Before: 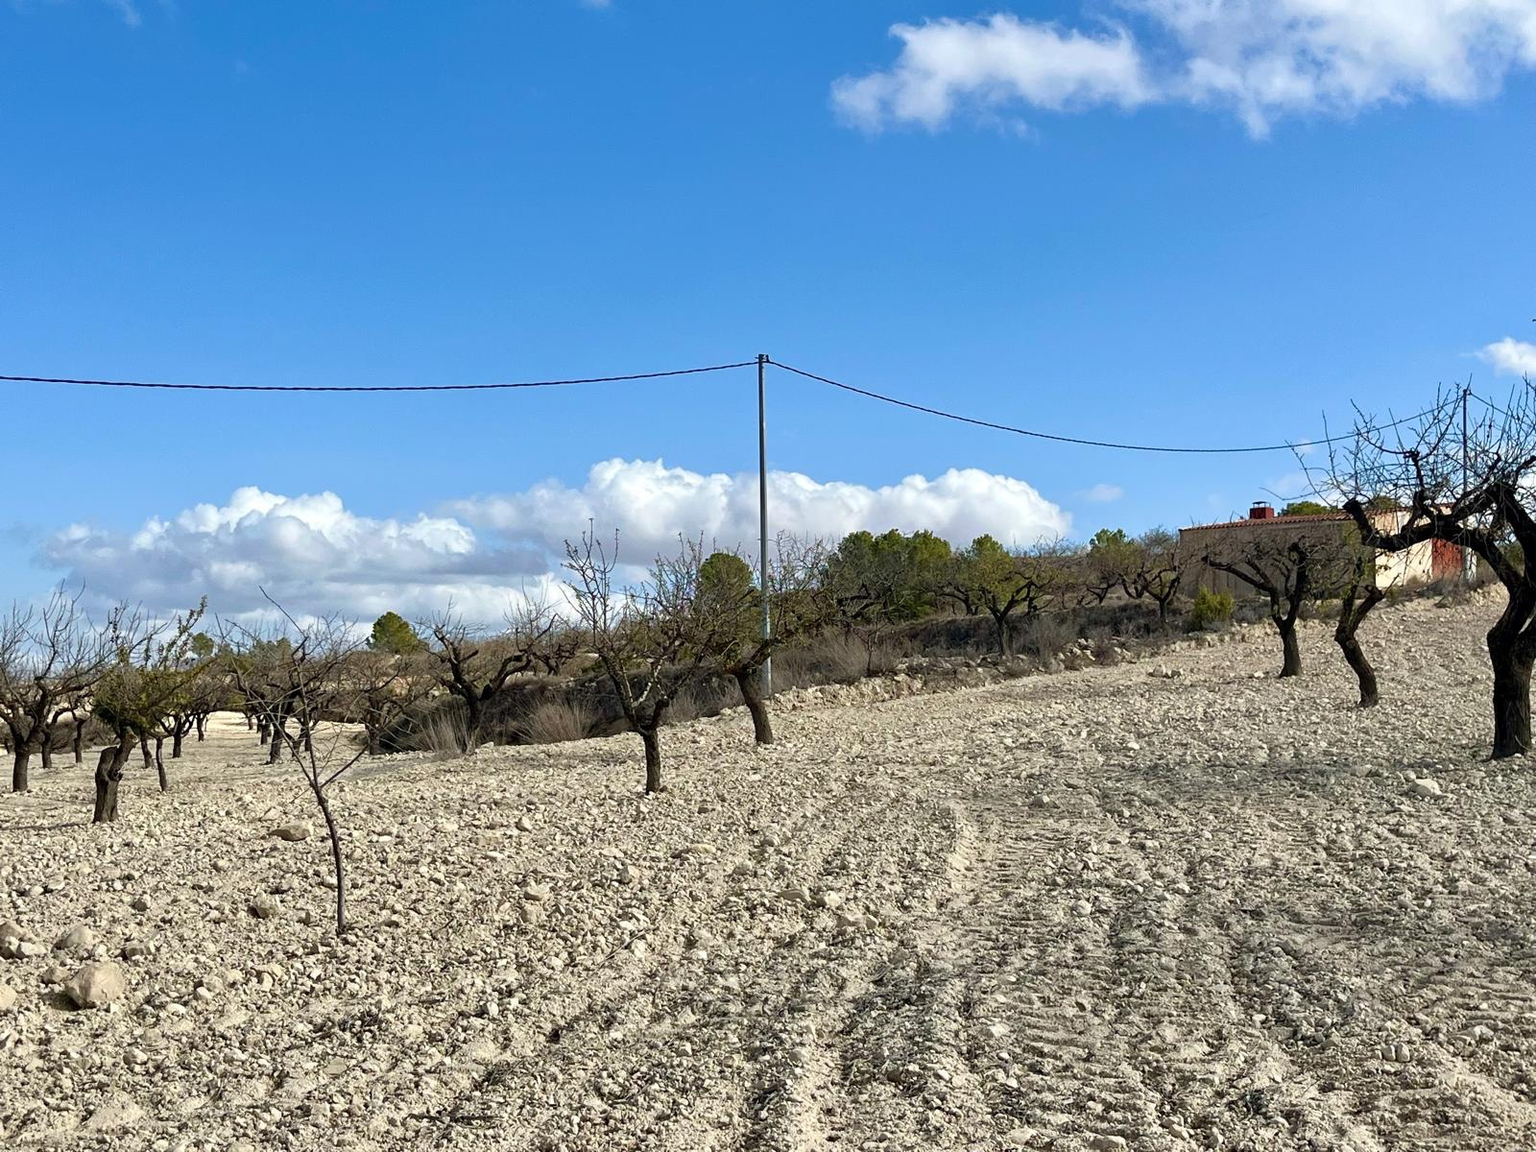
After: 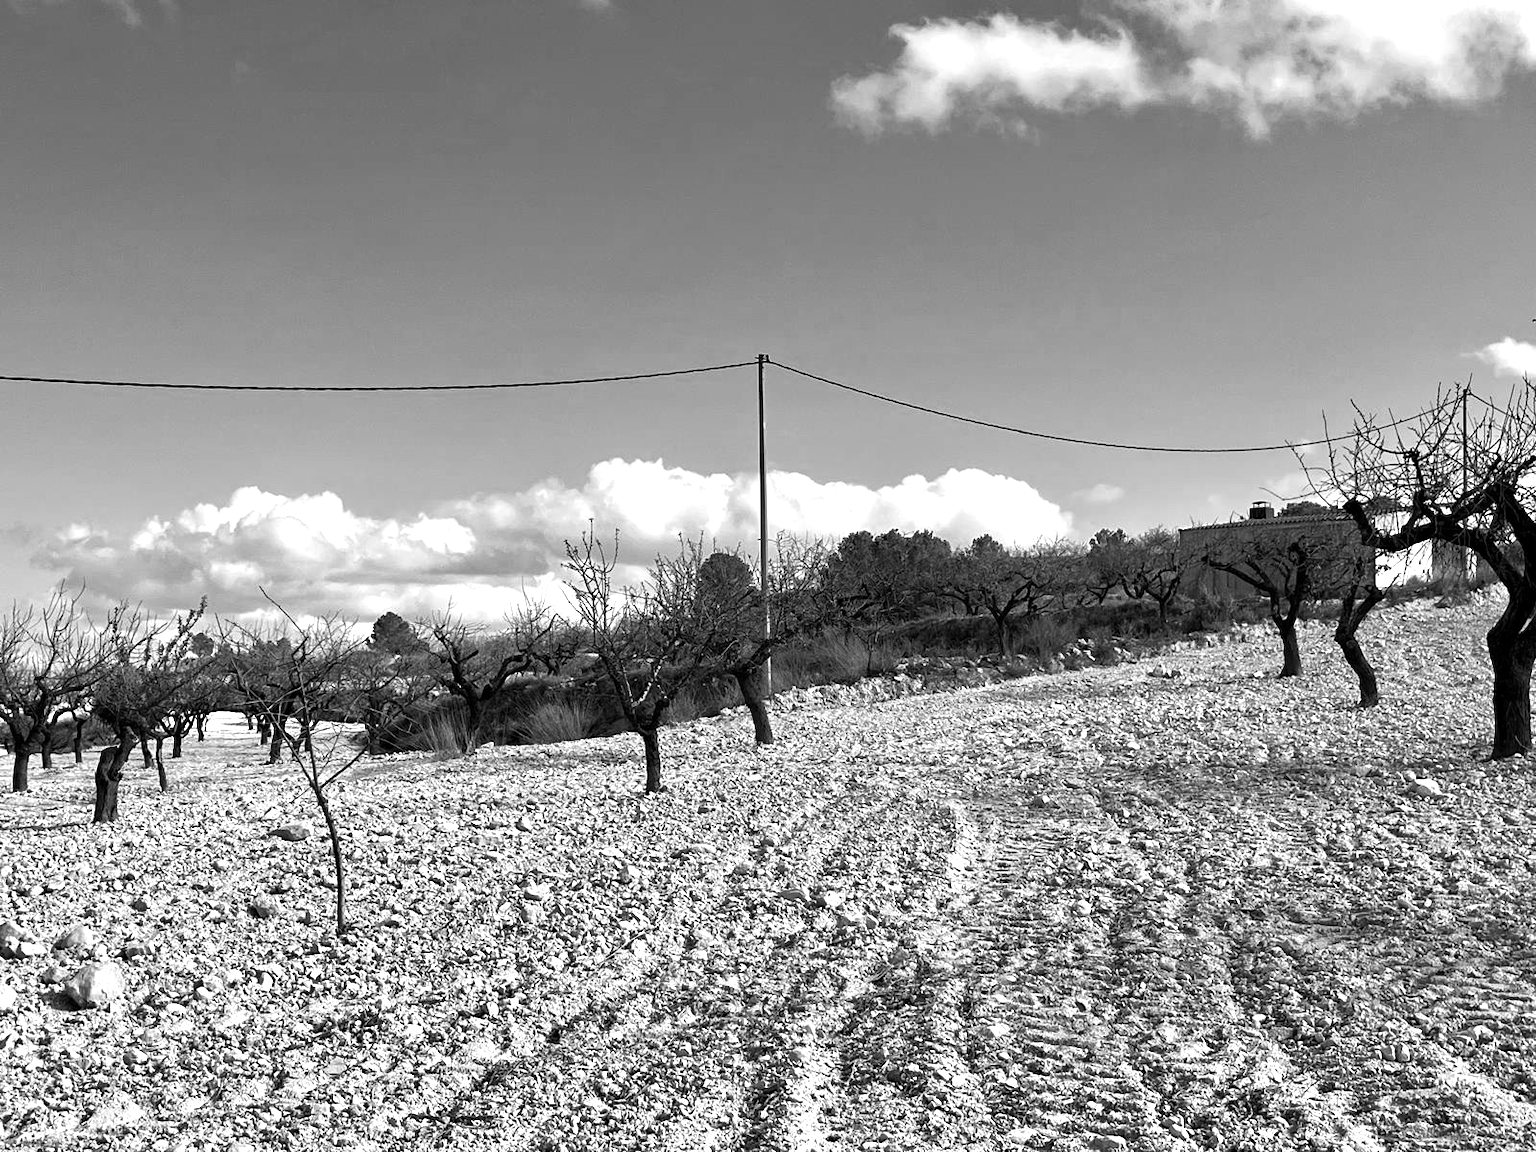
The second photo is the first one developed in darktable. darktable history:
monochrome: a -6.99, b 35.61, size 1.4
color balance rgb: linear chroma grading › shadows -40%, linear chroma grading › highlights 40%, linear chroma grading › global chroma 45%, linear chroma grading › mid-tones -30%, perceptual saturation grading › global saturation 55%, perceptual saturation grading › highlights -50%, perceptual saturation grading › mid-tones 40%, perceptual saturation grading › shadows 30%, perceptual brilliance grading › global brilliance 20%, perceptual brilliance grading › shadows -40%, global vibrance 35%
color correction: saturation 0.85
color contrast: blue-yellow contrast 0.62
